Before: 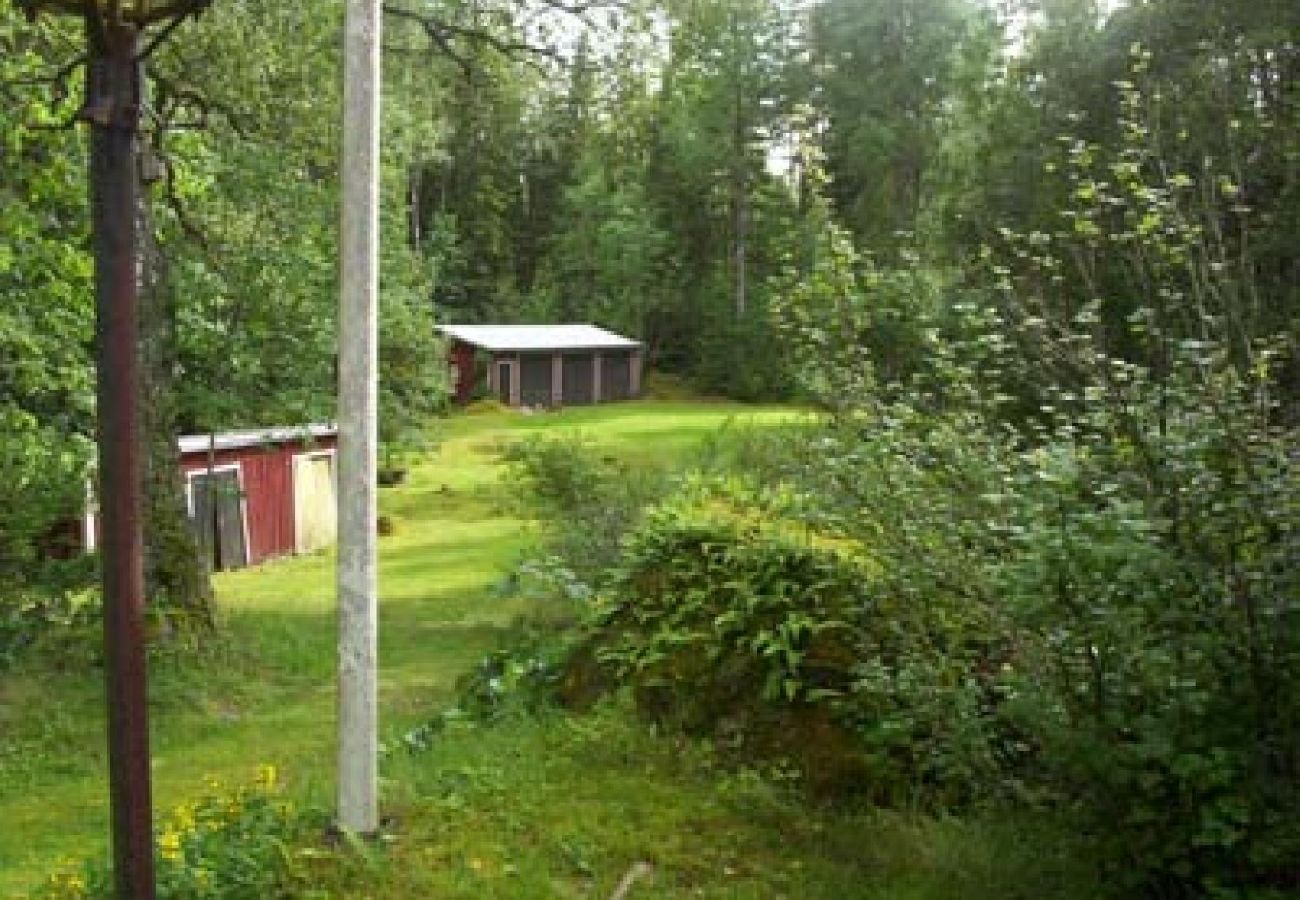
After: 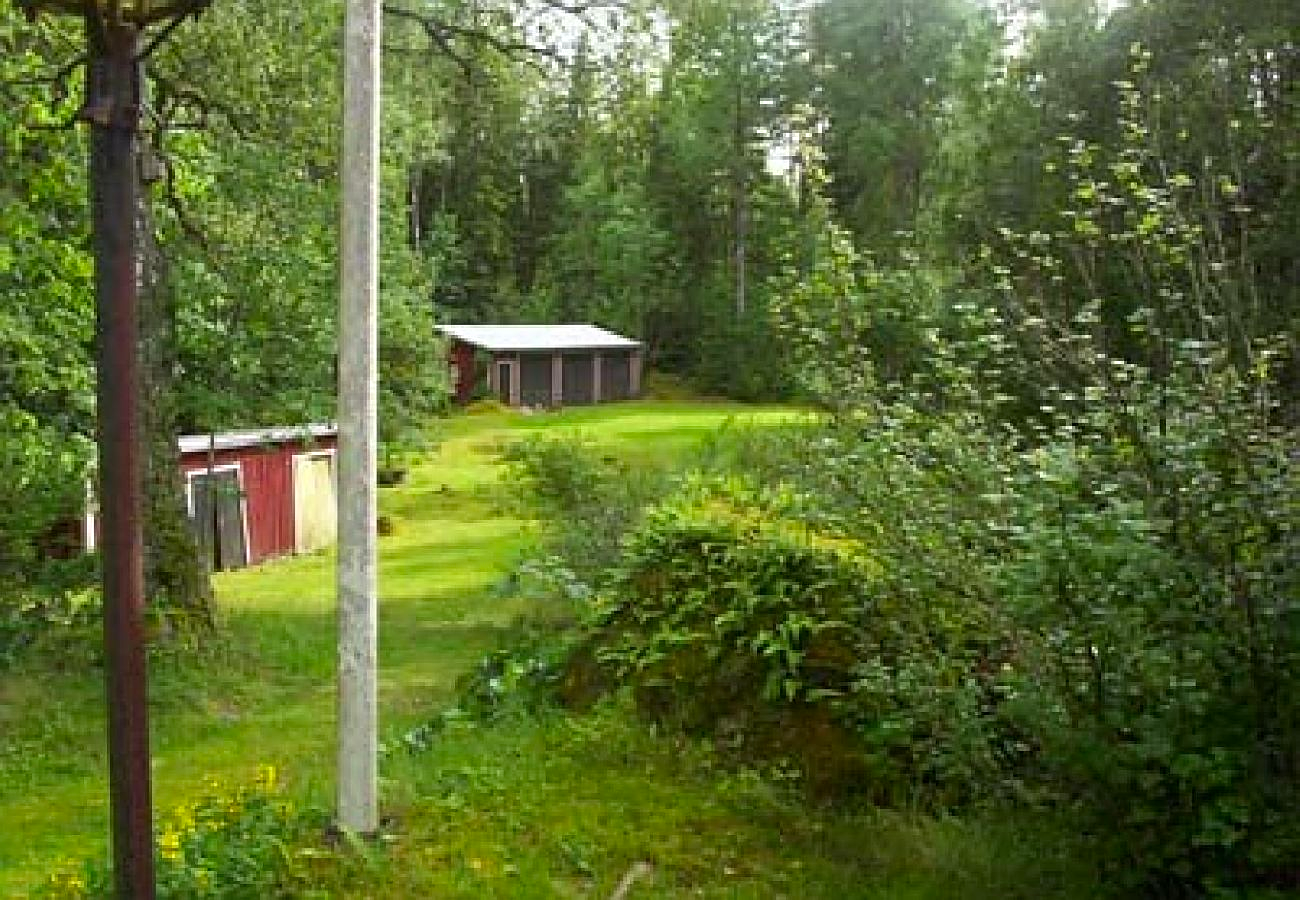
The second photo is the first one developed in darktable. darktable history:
contrast brightness saturation: saturation 0.18
sharpen: on, module defaults
